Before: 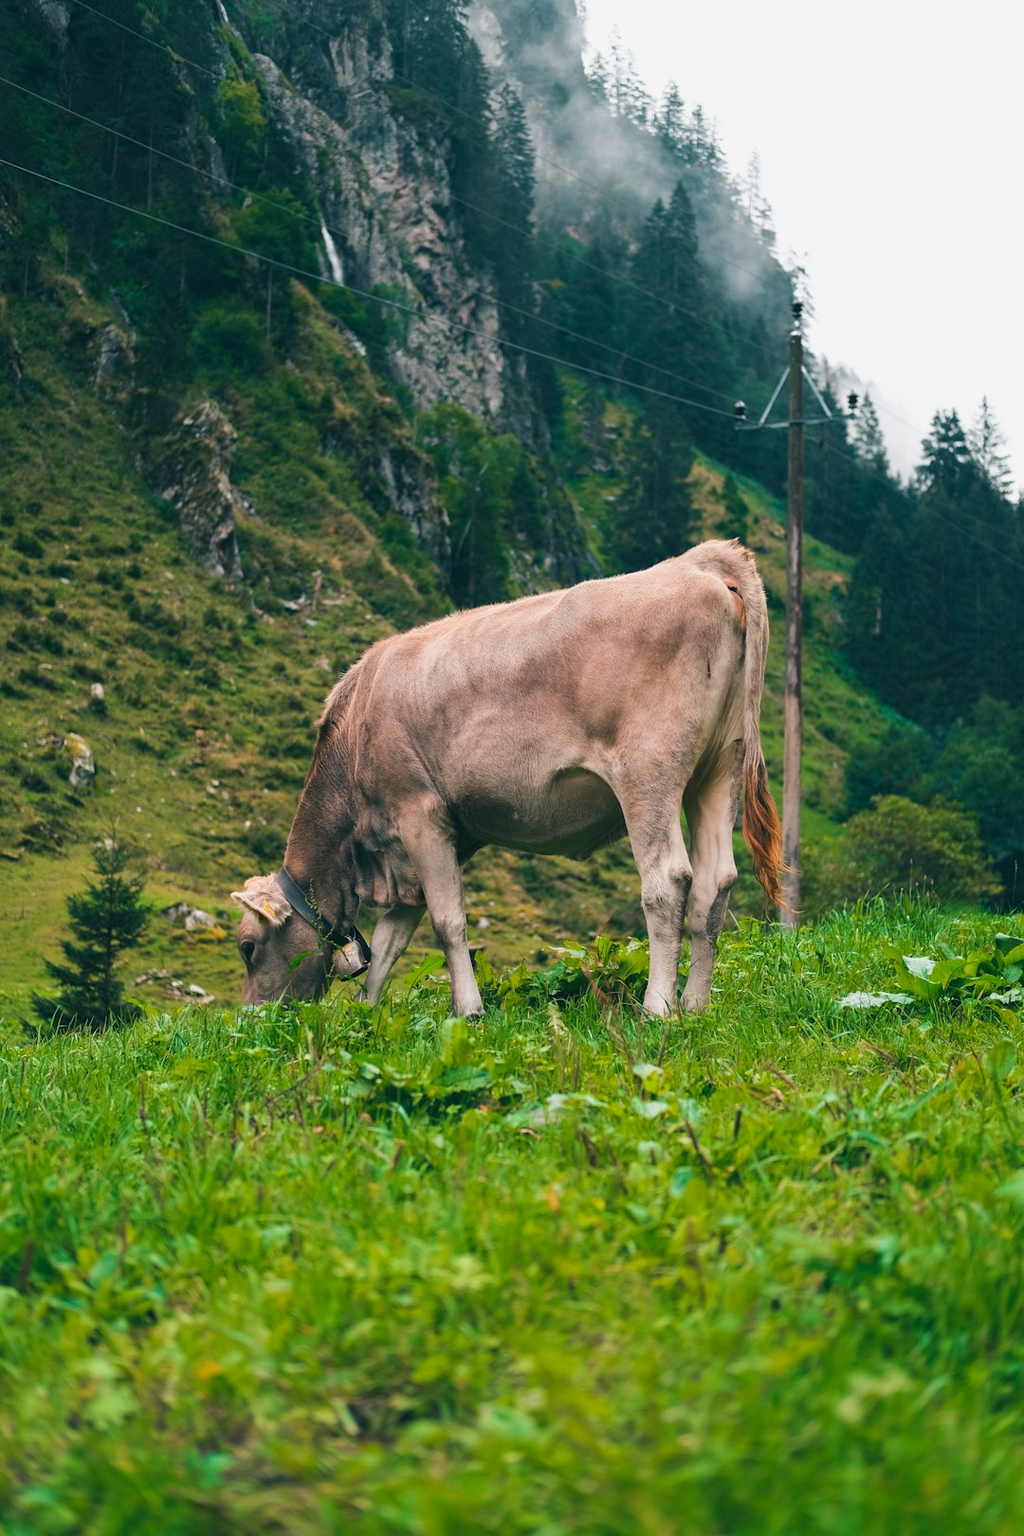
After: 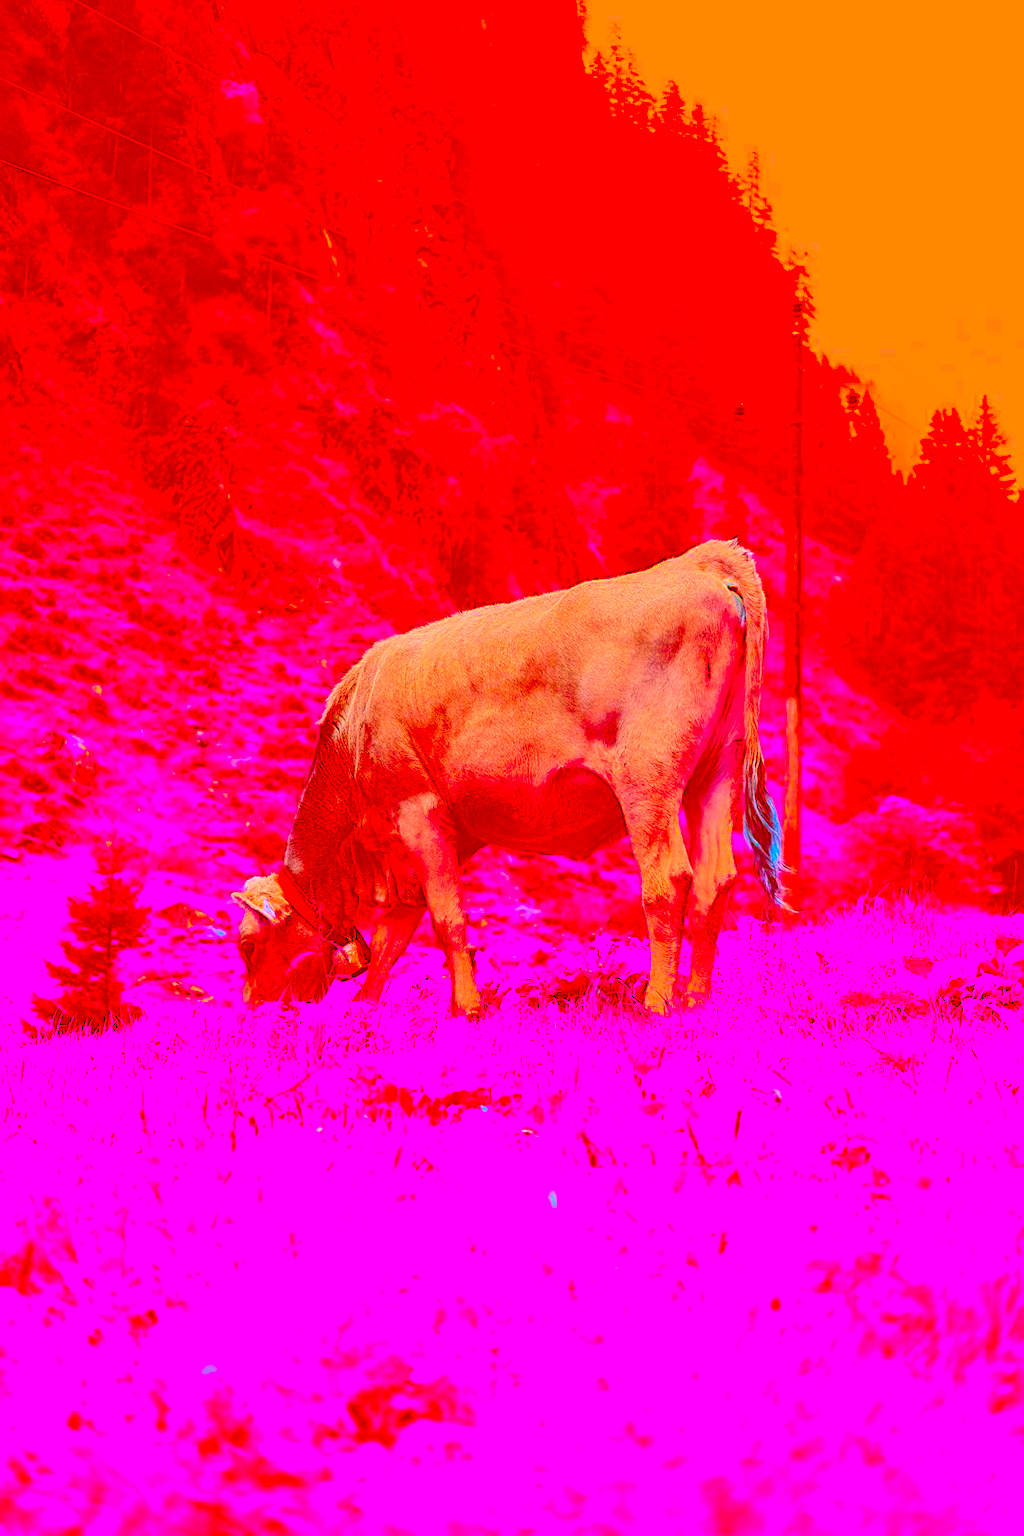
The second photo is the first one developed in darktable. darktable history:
color correction: highlights a* -39.32, highlights b* -39.85, shadows a* -39.62, shadows b* -39.47, saturation -2.99
sharpen: on, module defaults
color balance rgb: shadows lift › hue 84.77°, perceptual saturation grading › global saturation 25.081%, perceptual brilliance grading › global brilliance 10.034%, perceptual brilliance grading › shadows 15.019%
